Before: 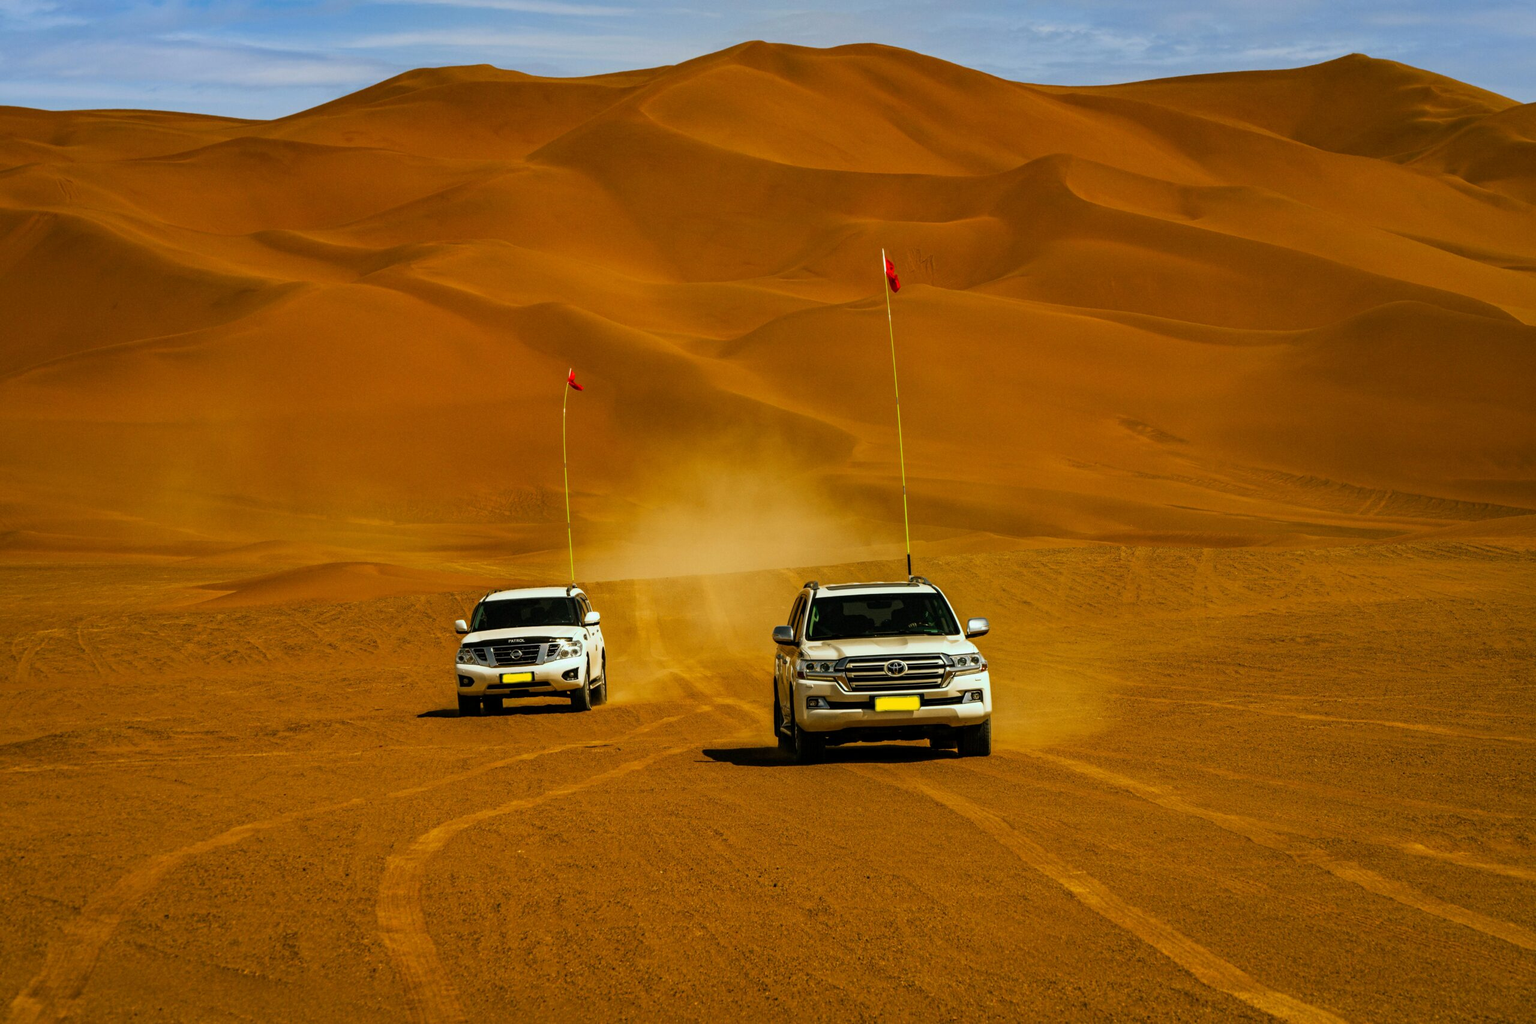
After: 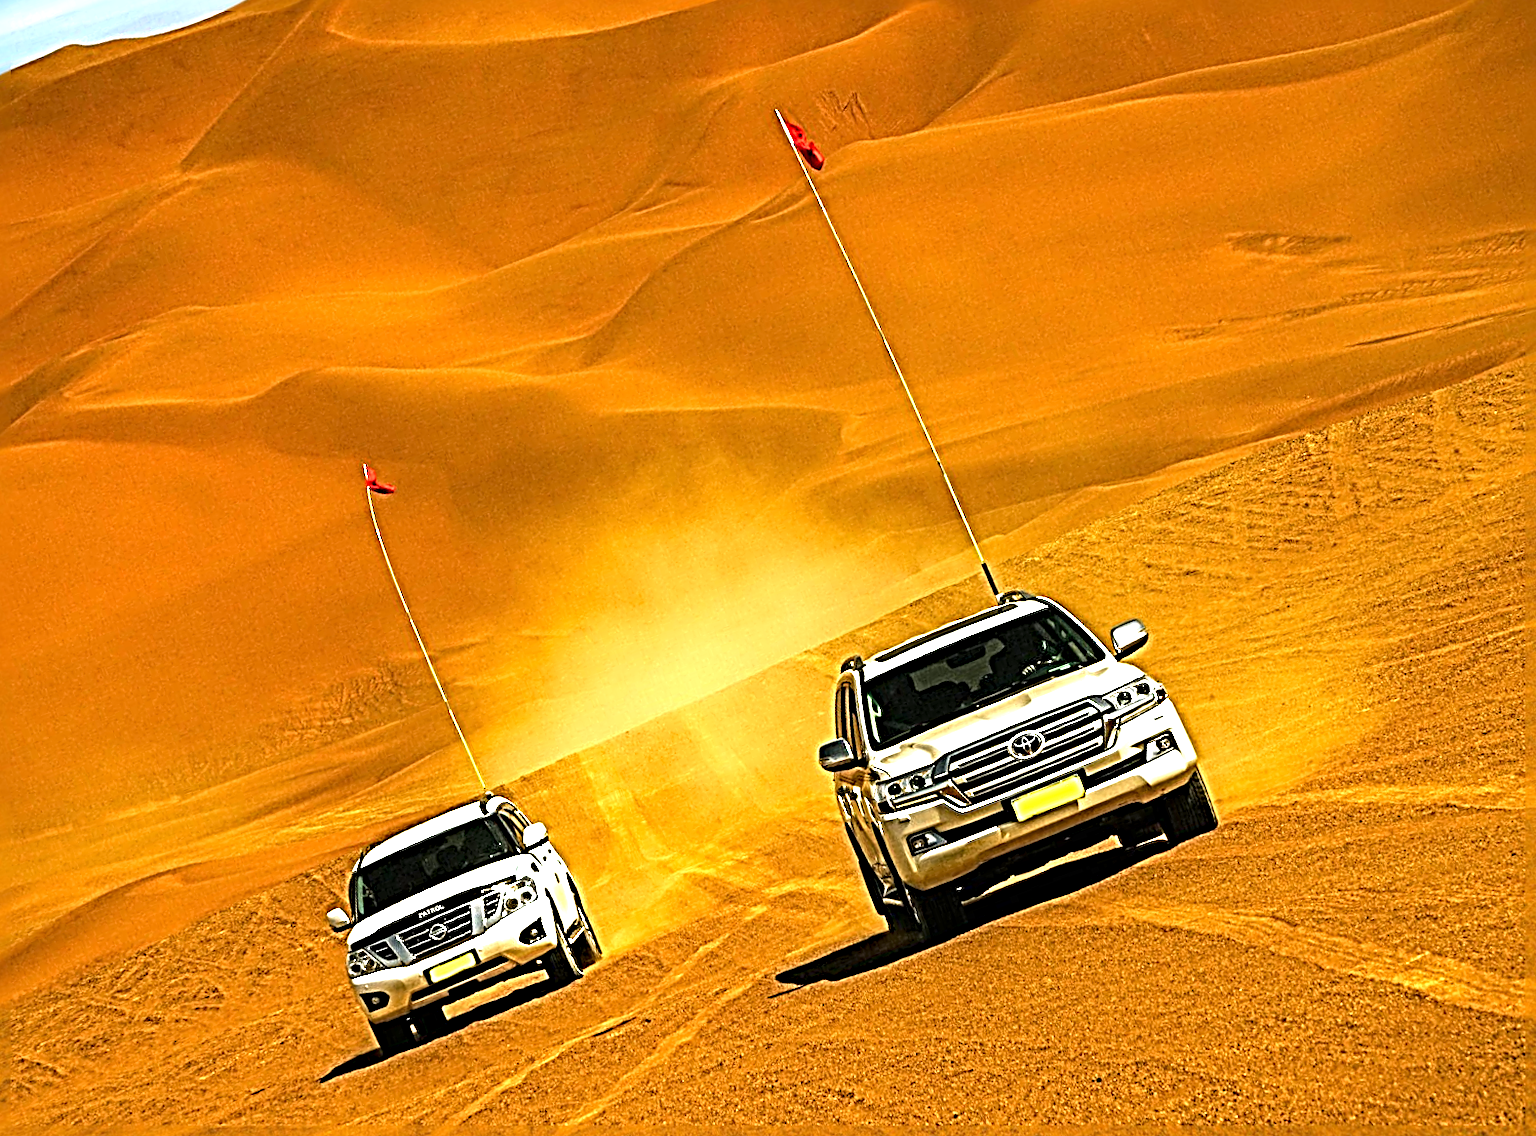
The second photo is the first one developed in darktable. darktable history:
sharpen: radius 4.05, amount 1.988
crop and rotate: angle 19.74°, left 6.825%, right 4.108%, bottom 1.12%
exposure: exposure 1.225 EV, compensate highlight preservation false
